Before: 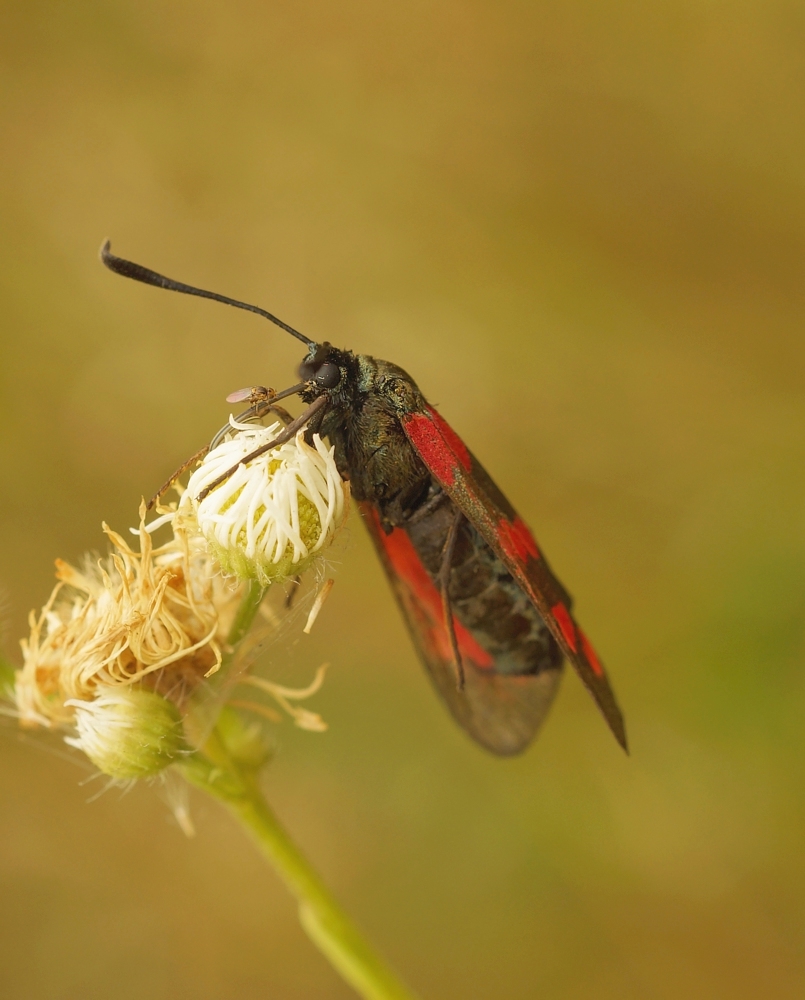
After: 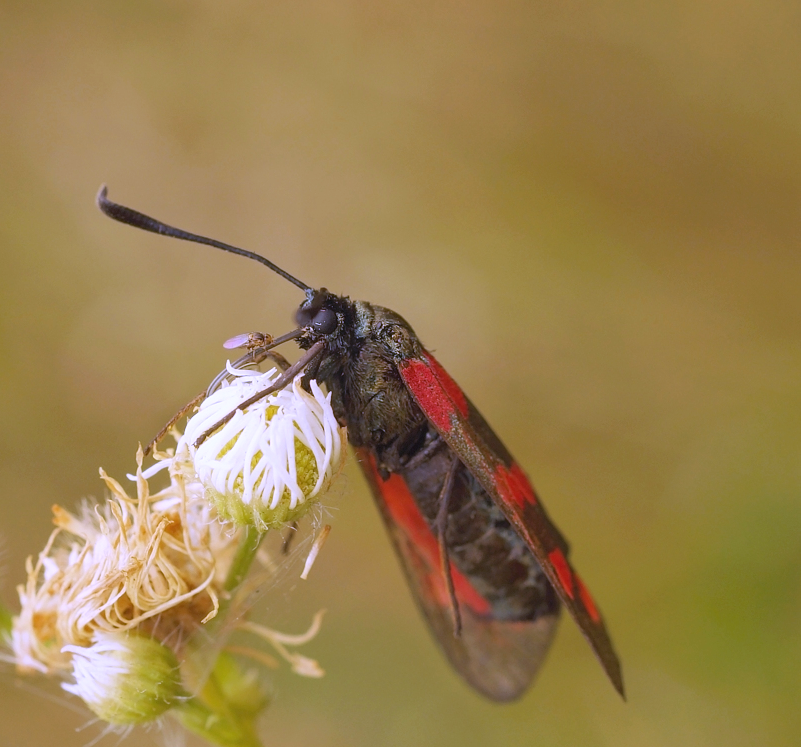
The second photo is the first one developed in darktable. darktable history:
white balance: red 0.98, blue 1.61
crop: left 0.387%, top 5.469%, bottom 19.809%
